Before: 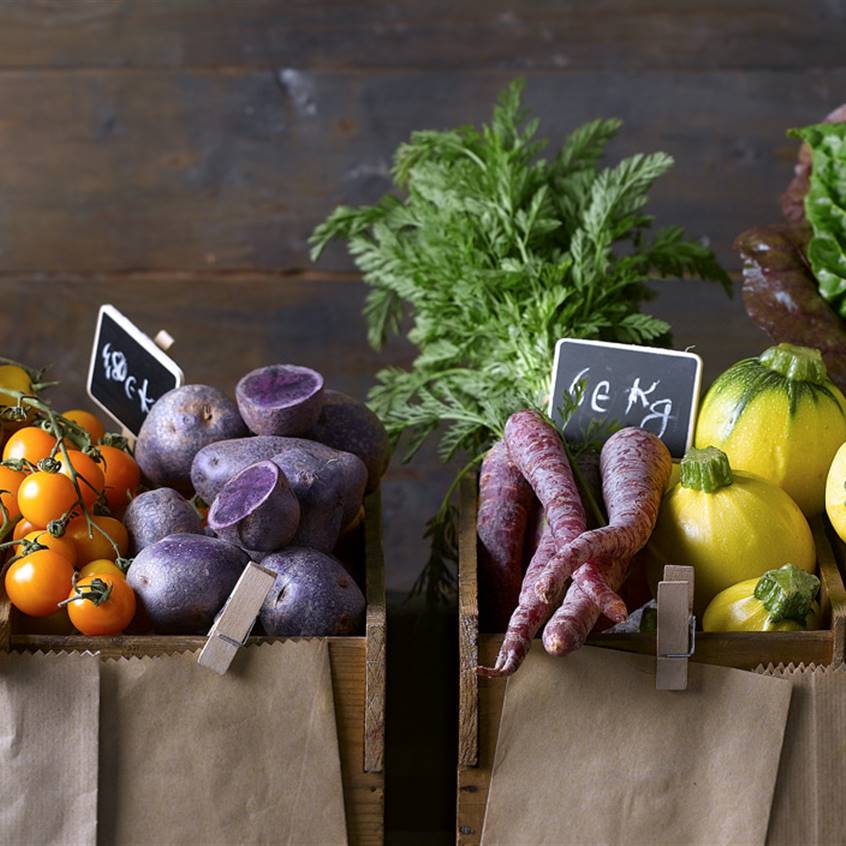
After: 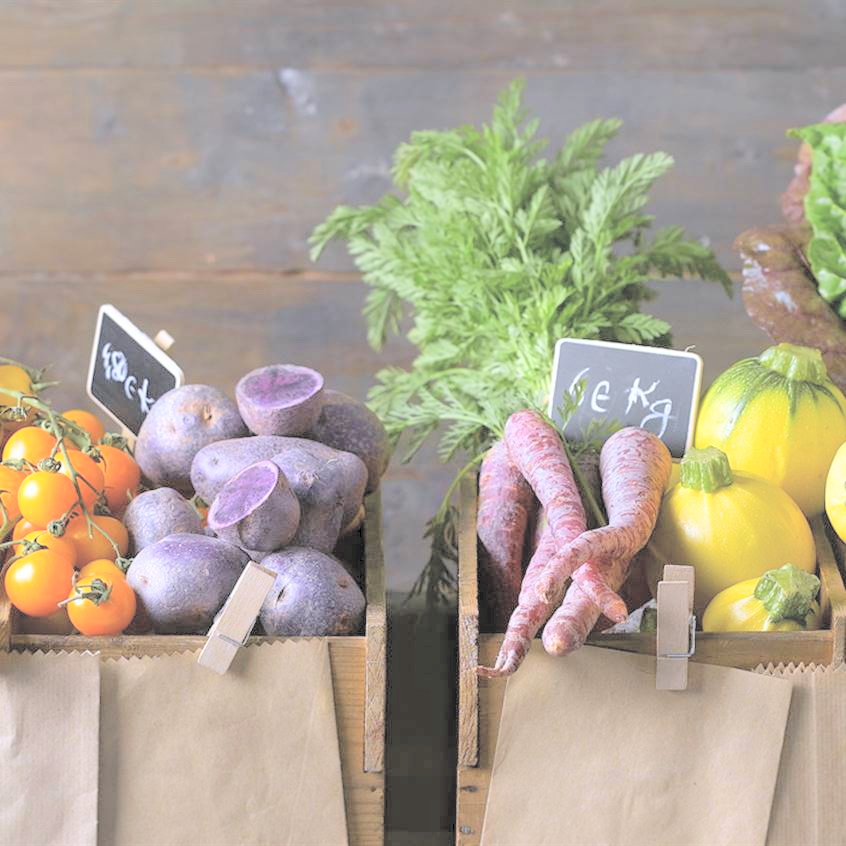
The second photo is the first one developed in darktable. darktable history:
contrast brightness saturation: brightness 0.995
